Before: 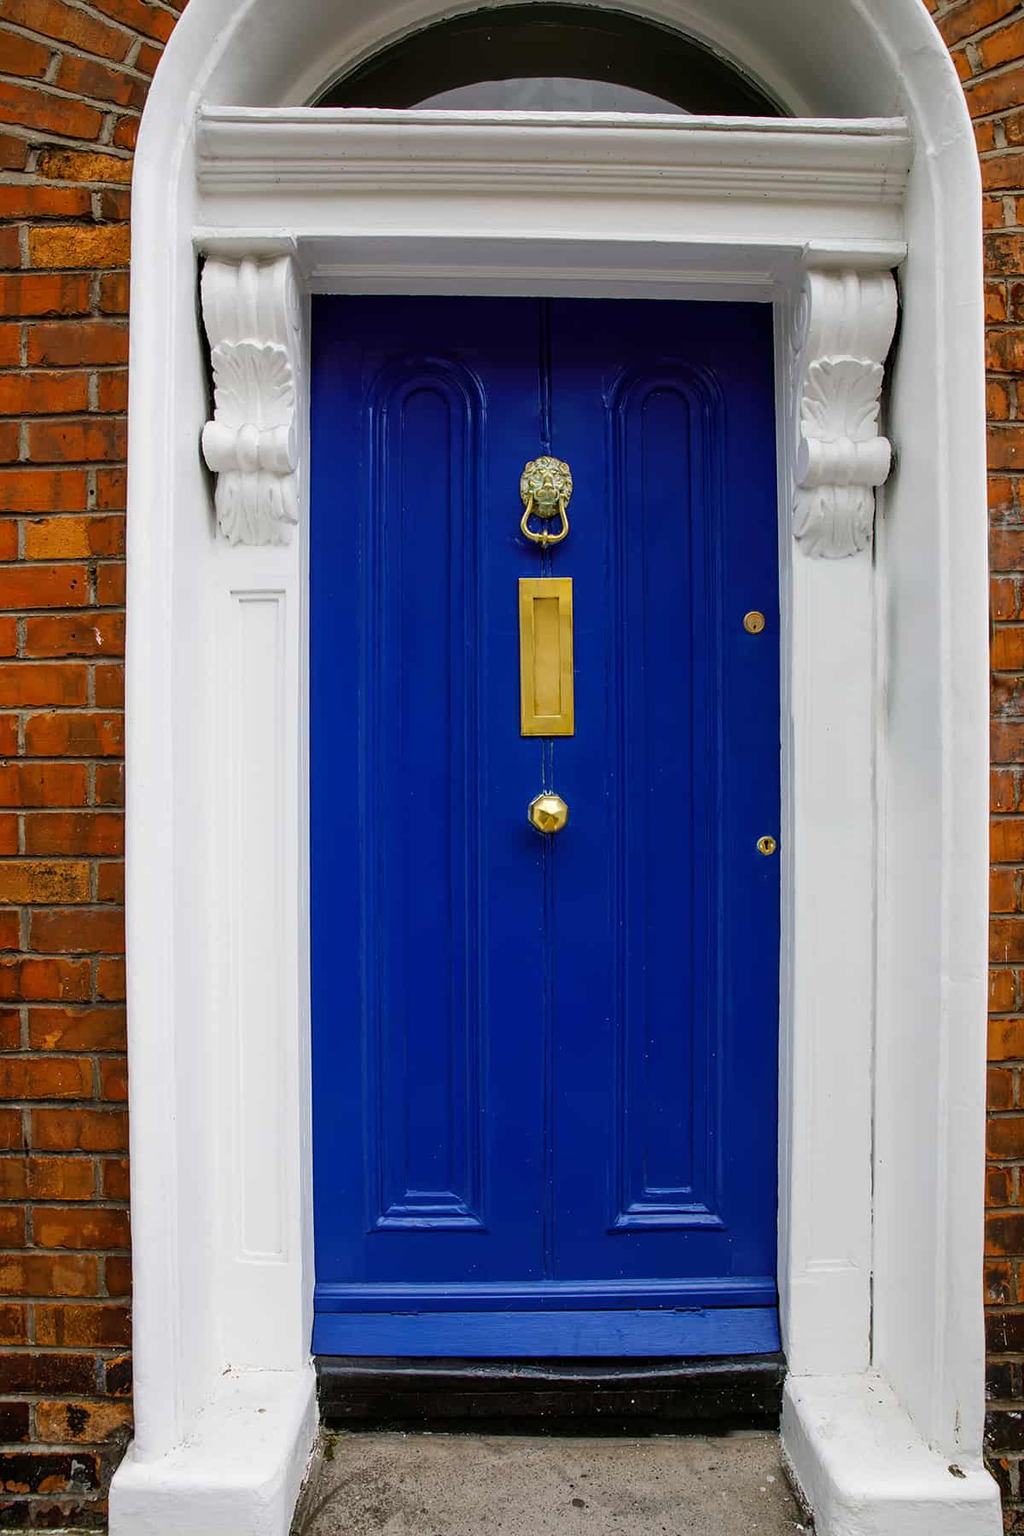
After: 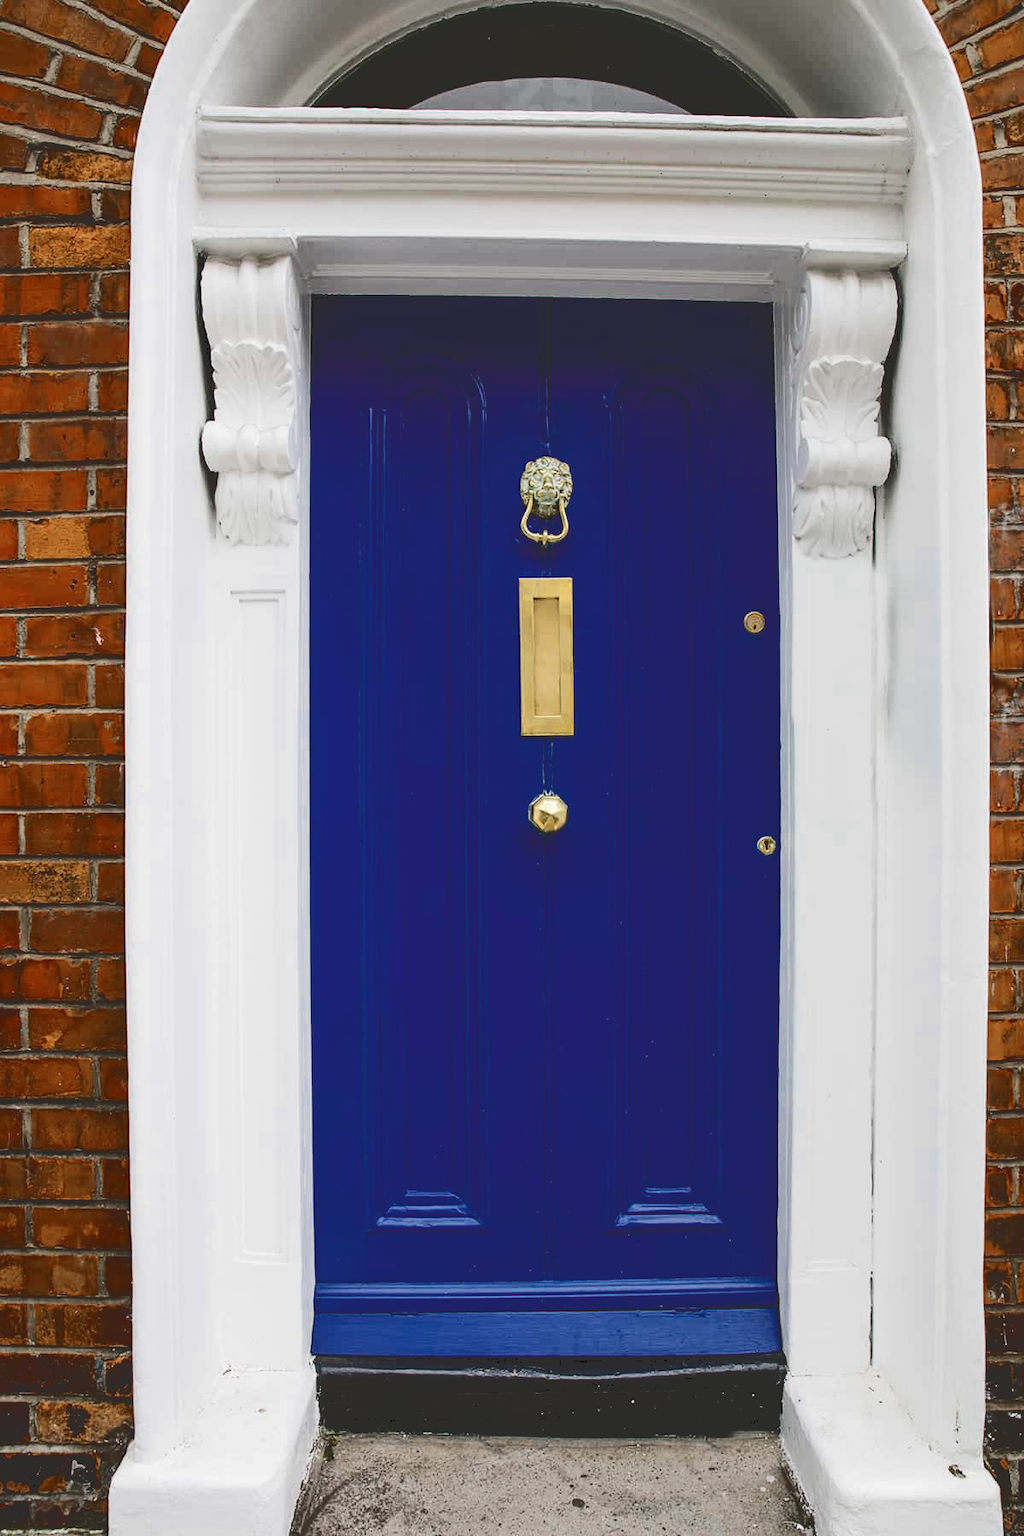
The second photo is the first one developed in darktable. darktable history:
tone curve: curves: ch0 [(0, 0) (0.003, 0.178) (0.011, 0.177) (0.025, 0.177) (0.044, 0.178) (0.069, 0.178) (0.1, 0.18) (0.136, 0.183) (0.177, 0.199) (0.224, 0.227) (0.277, 0.278) (0.335, 0.357) (0.399, 0.449) (0.468, 0.546) (0.543, 0.65) (0.623, 0.724) (0.709, 0.804) (0.801, 0.868) (0.898, 0.921) (1, 1)], color space Lab, independent channels, preserve colors none
color zones: curves: ch0 [(0, 0.5) (0.125, 0.4) (0.25, 0.5) (0.375, 0.4) (0.5, 0.4) (0.625, 0.35) (0.75, 0.35) (0.875, 0.5)]; ch1 [(0, 0.35) (0.125, 0.45) (0.25, 0.35) (0.375, 0.35) (0.5, 0.35) (0.625, 0.35) (0.75, 0.45) (0.875, 0.35)]; ch2 [(0, 0.6) (0.125, 0.5) (0.25, 0.5) (0.375, 0.6) (0.5, 0.6) (0.625, 0.5) (0.75, 0.5) (0.875, 0.5)]
